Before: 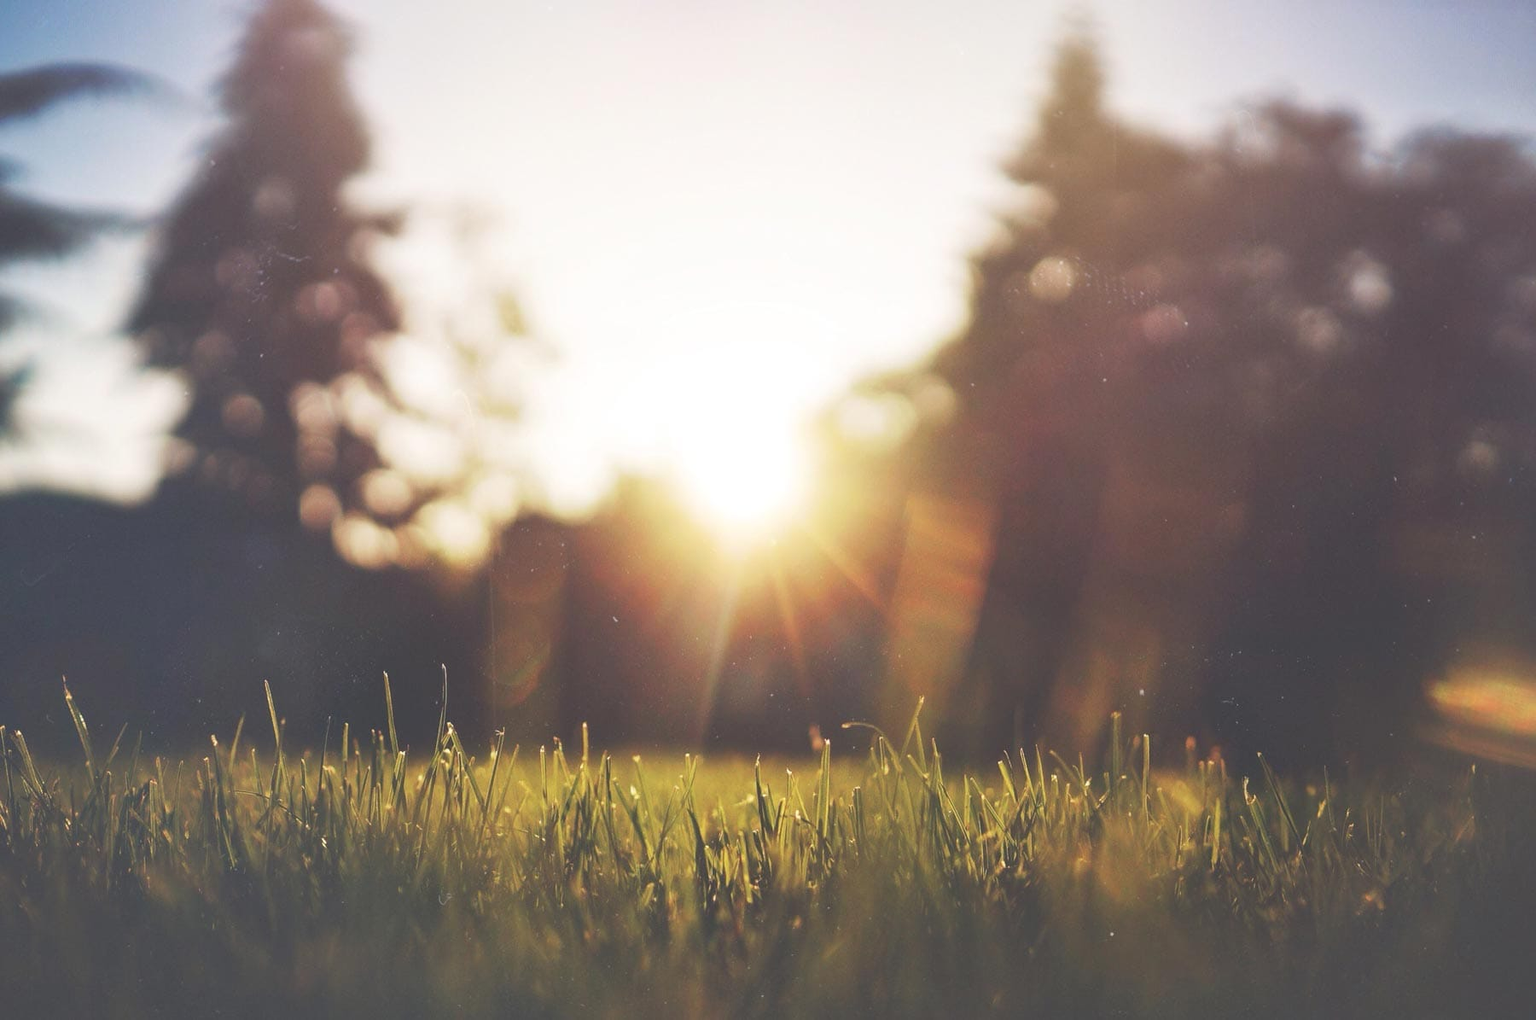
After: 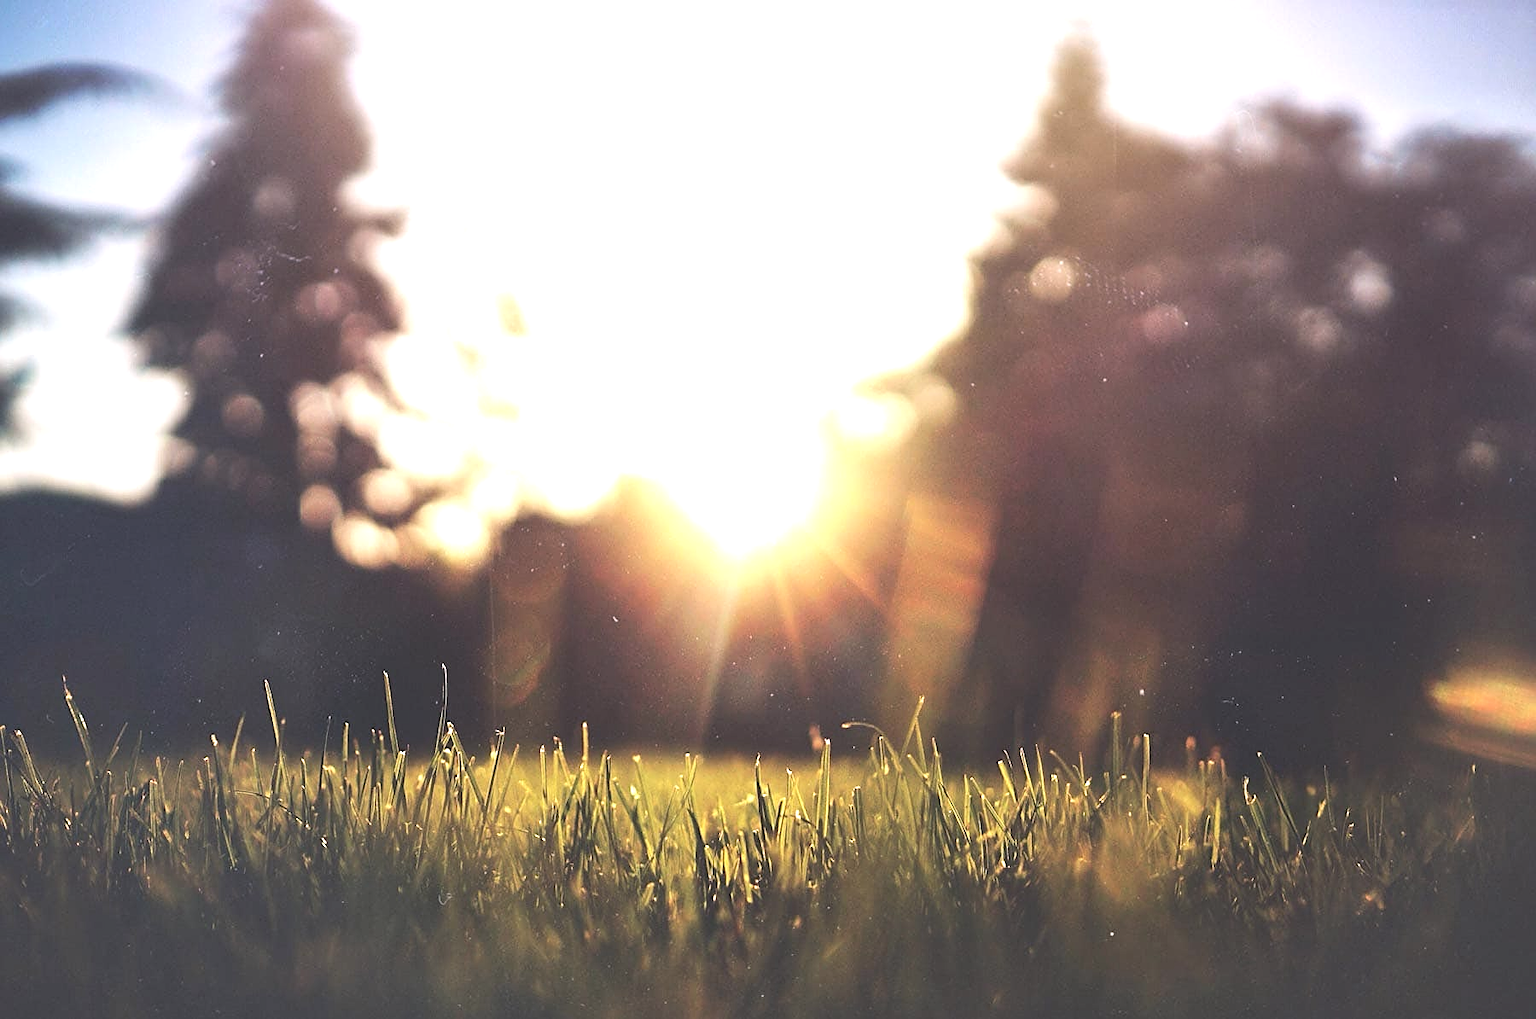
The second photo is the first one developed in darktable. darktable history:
exposure: compensate highlight preservation false
white balance: red 1.009, blue 1.027
tone equalizer: -8 EV -0.75 EV, -7 EV -0.7 EV, -6 EV -0.6 EV, -5 EV -0.4 EV, -3 EV 0.4 EV, -2 EV 0.6 EV, -1 EV 0.7 EV, +0 EV 0.75 EV, edges refinement/feathering 500, mask exposure compensation -1.57 EV, preserve details no
sharpen: on, module defaults
